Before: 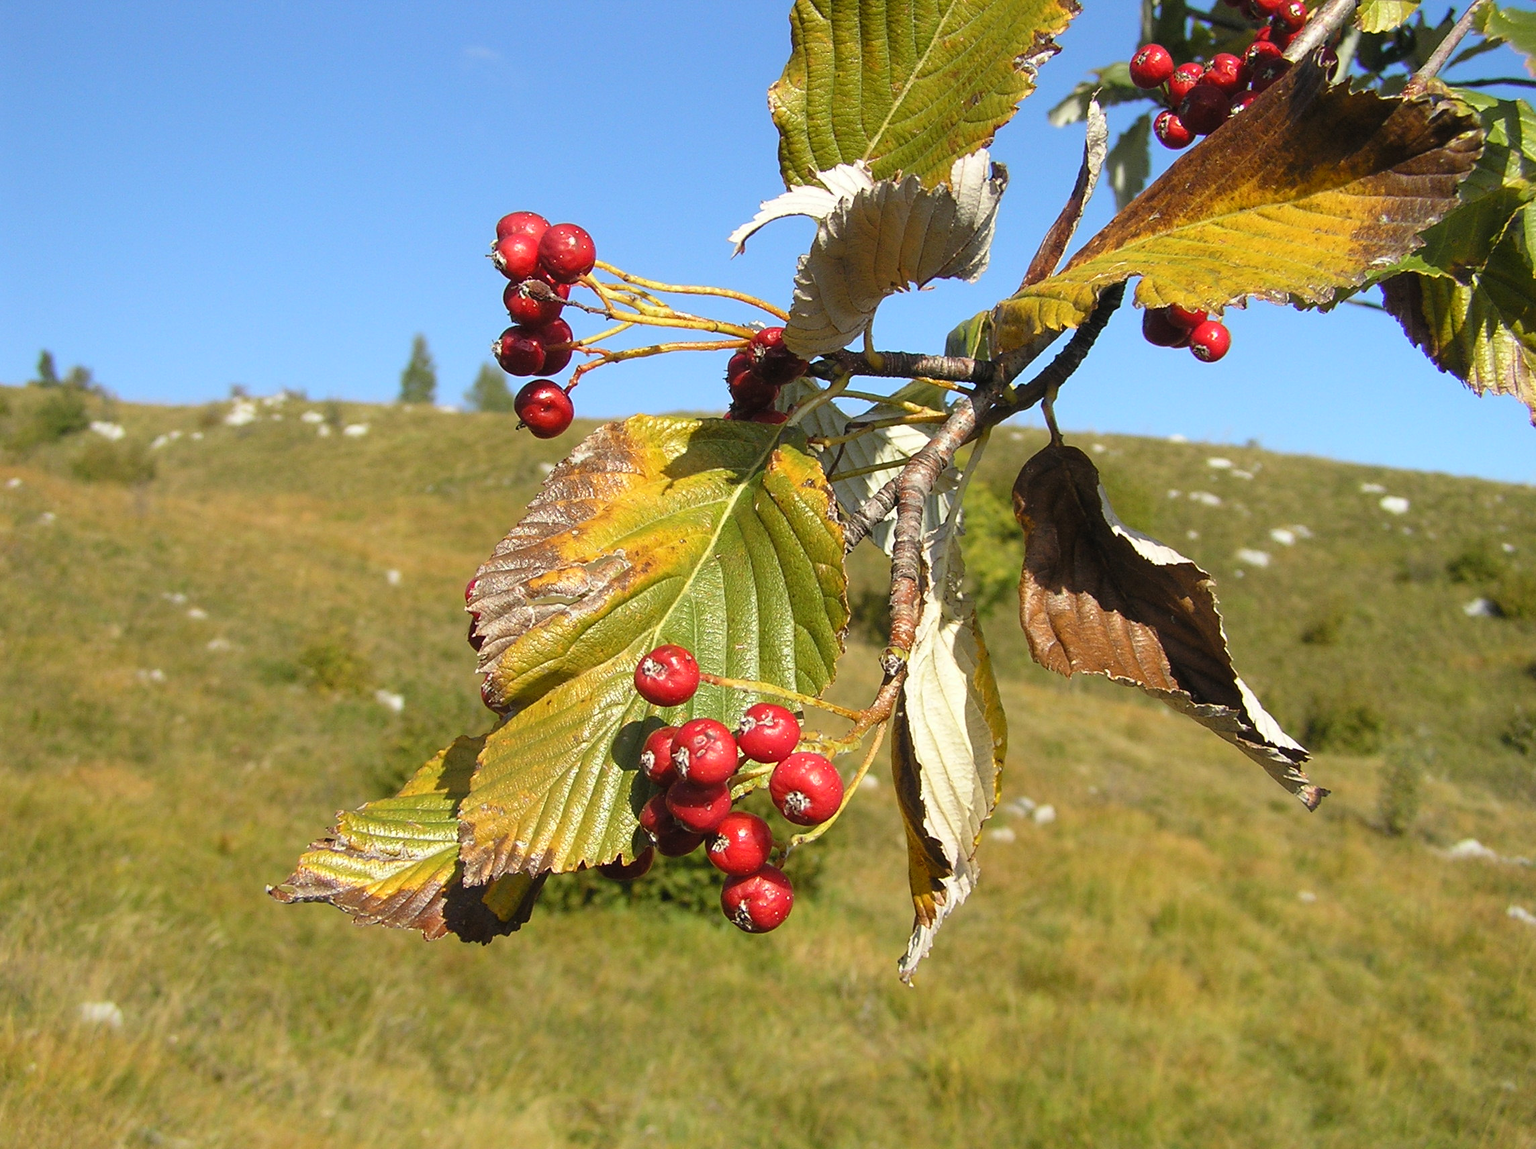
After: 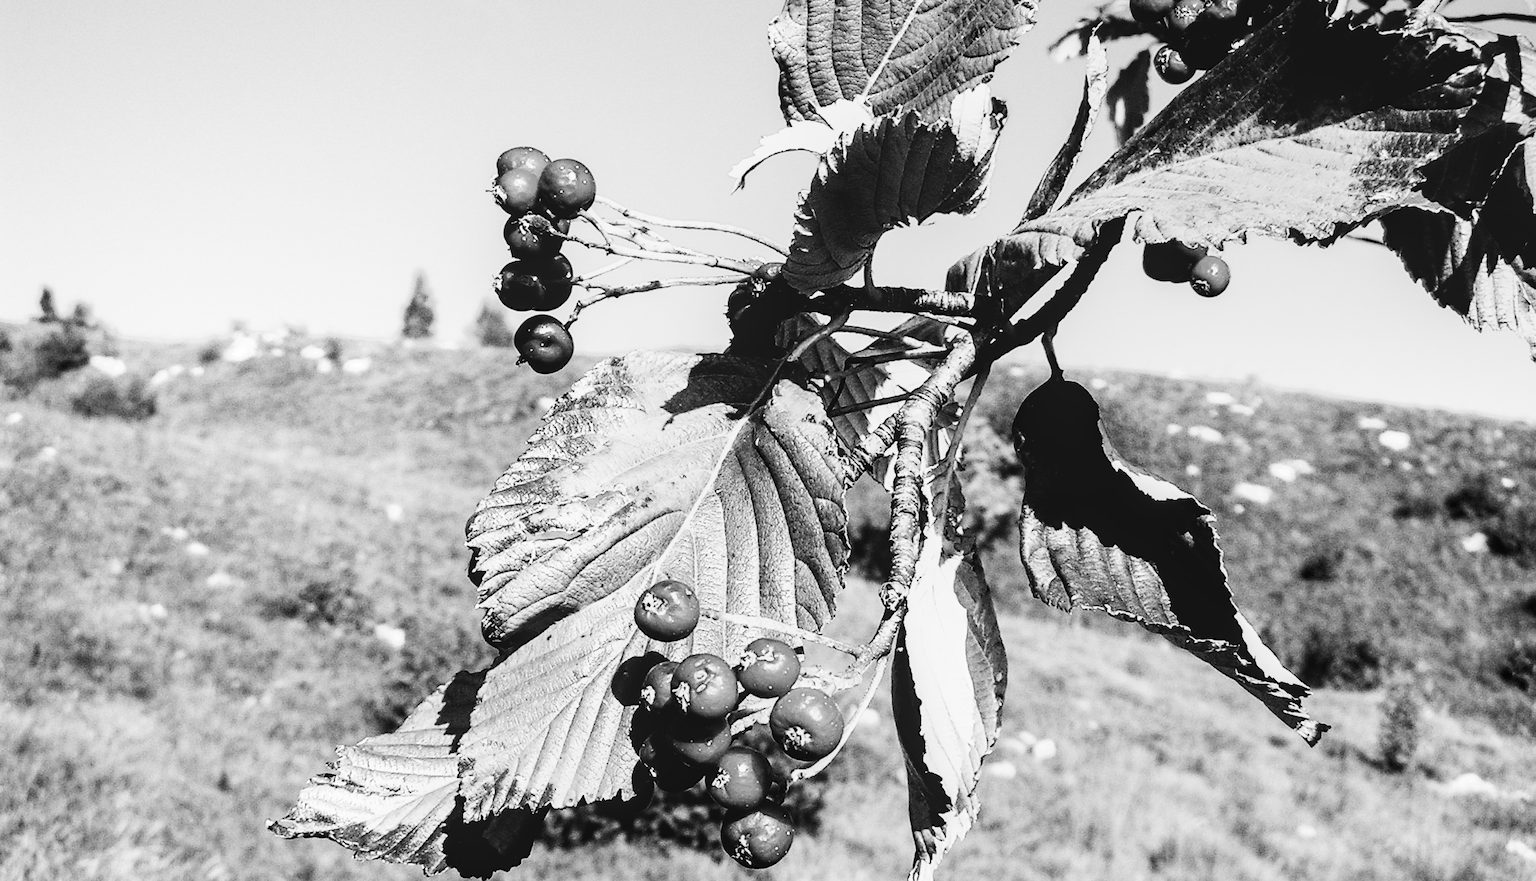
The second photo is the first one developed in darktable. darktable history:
local contrast: detail 110%
tone equalizer: -8 EV -0.75 EV, -7 EV -0.7 EV, -6 EV -0.6 EV, -5 EV -0.4 EV, -3 EV 0.4 EV, -2 EV 0.6 EV, -1 EV 0.7 EV, +0 EV 0.75 EV, edges refinement/feathering 500, mask exposure compensation -1.57 EV, preserve details no
color correction: highlights a* -2.73, highlights b* -2.09, shadows a* 2.41, shadows b* 2.73
monochrome: a 1.94, b -0.638
contrast brightness saturation: contrast 0.28
crop: top 5.667%, bottom 17.637%
filmic rgb: black relative exposure -5.42 EV, white relative exposure 2.85 EV, dynamic range scaling -37.73%, hardness 4, contrast 1.605, highlights saturation mix -0.93%
white balance: red 0.871, blue 1.249
